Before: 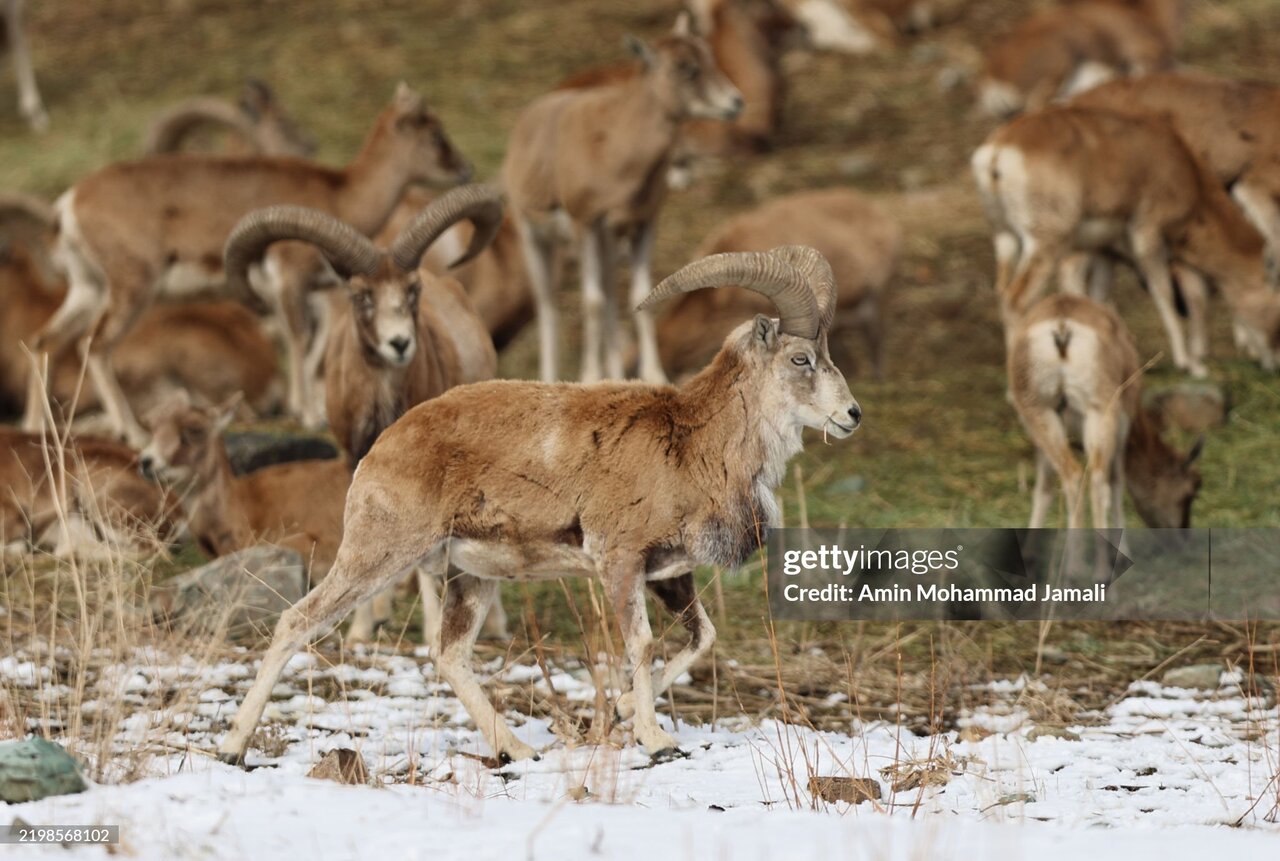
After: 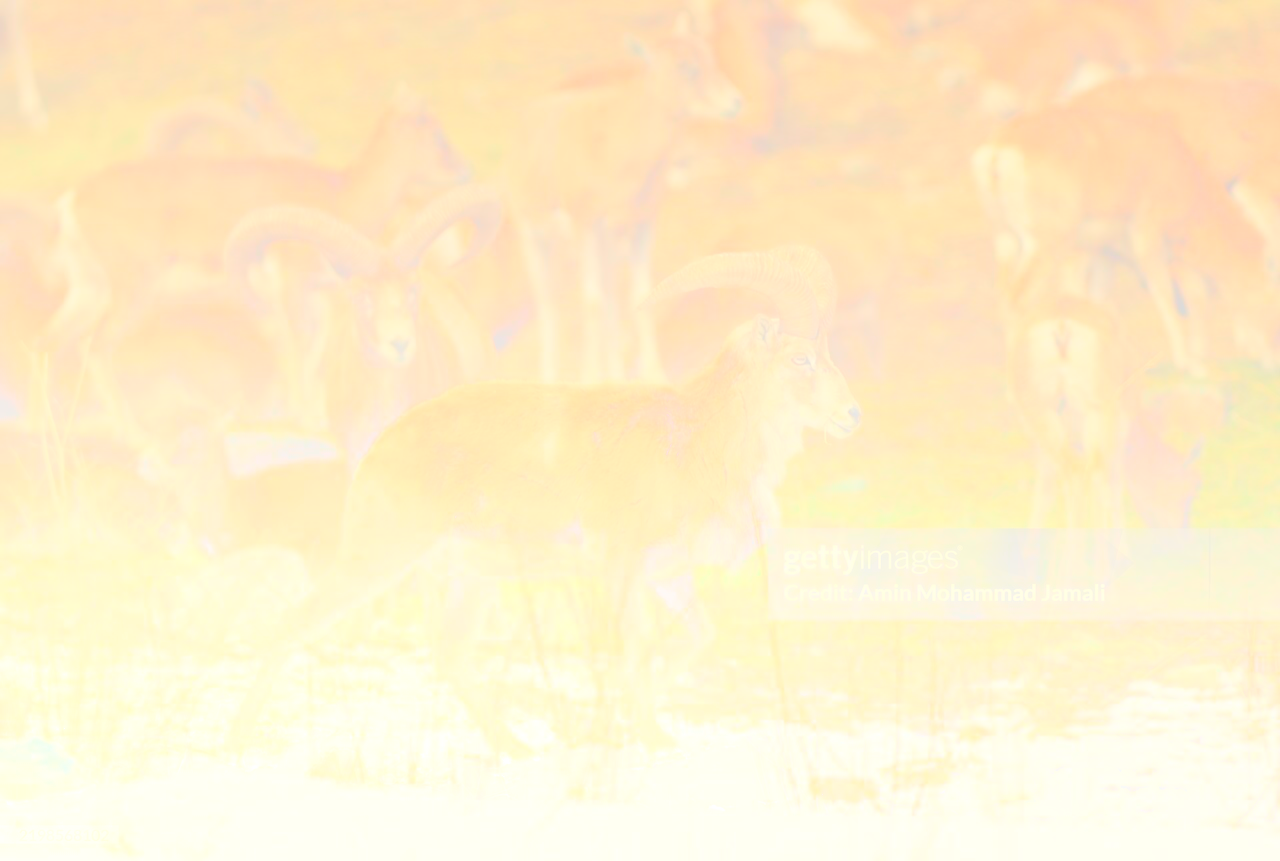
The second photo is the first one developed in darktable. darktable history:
white balance: red 1.029, blue 0.92
bloom: size 85%, threshold 5%, strength 85%
